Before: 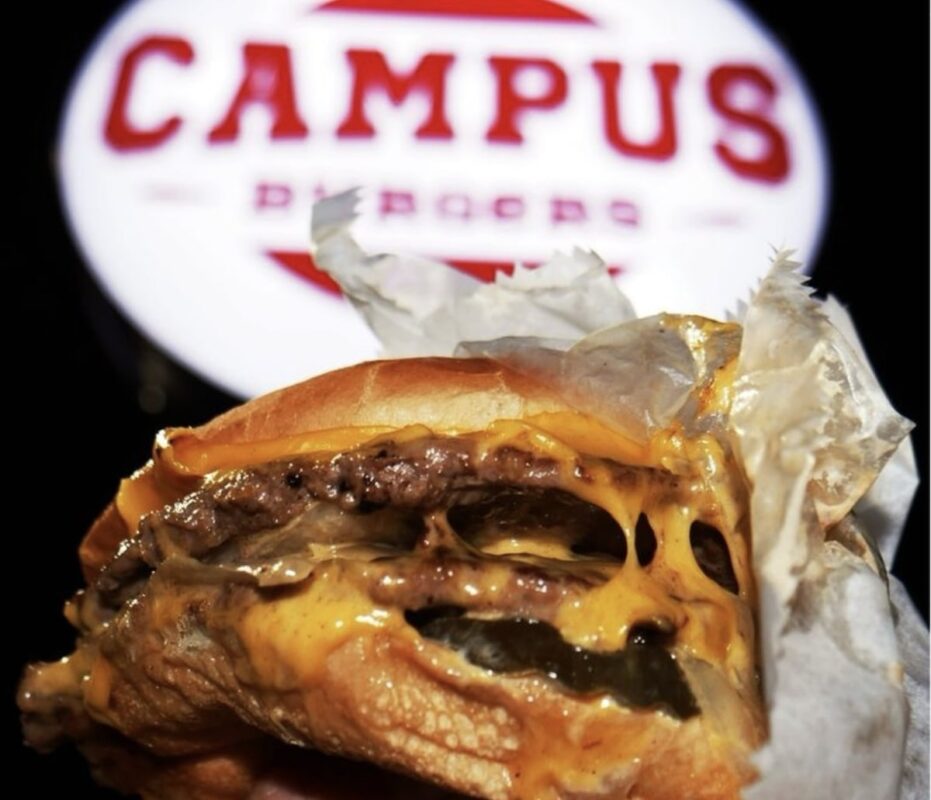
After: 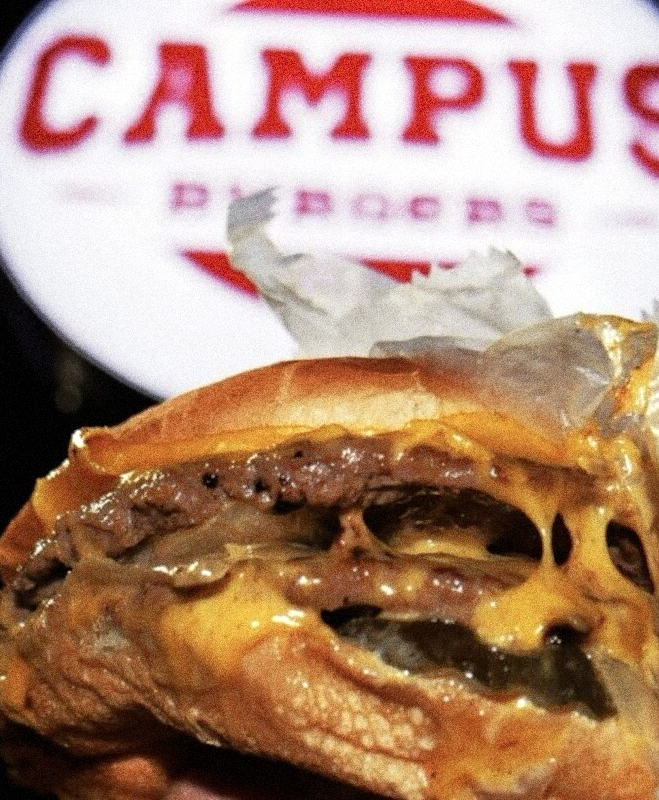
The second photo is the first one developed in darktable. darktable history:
grain: coarseness 14.49 ISO, strength 48.04%, mid-tones bias 35%
tone equalizer: -8 EV -0.528 EV, -7 EV -0.319 EV, -6 EV -0.083 EV, -5 EV 0.413 EV, -4 EV 0.985 EV, -3 EV 0.791 EV, -2 EV -0.01 EV, -1 EV 0.14 EV, +0 EV -0.012 EV, smoothing 1
crop and rotate: left 9.061%, right 20.142%
